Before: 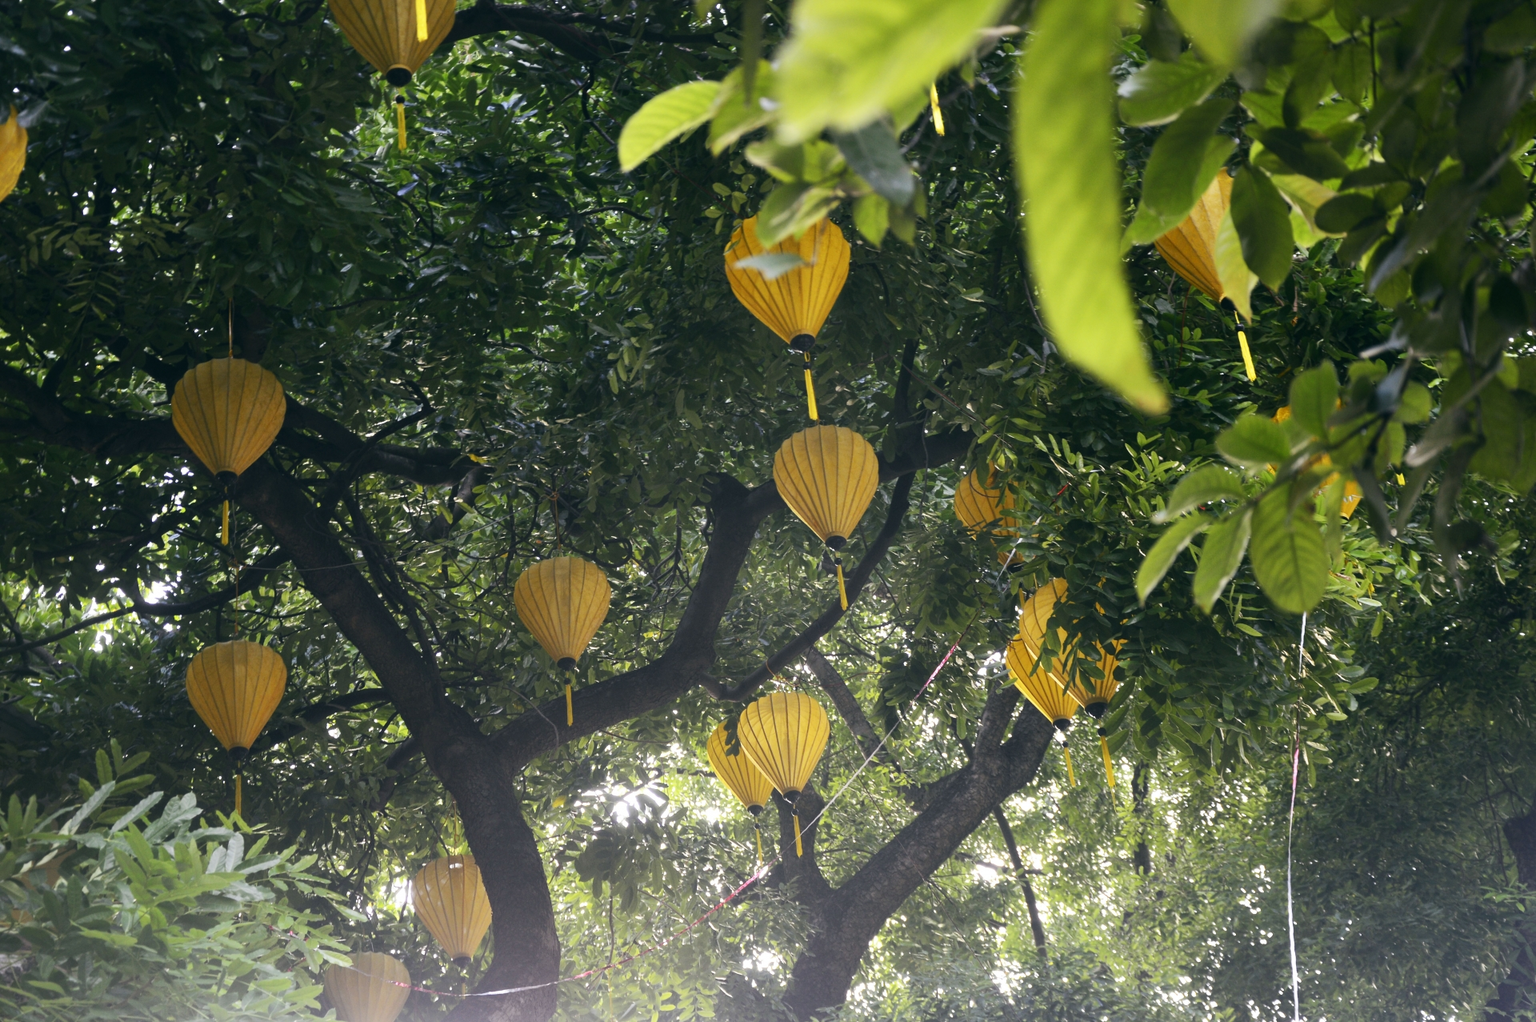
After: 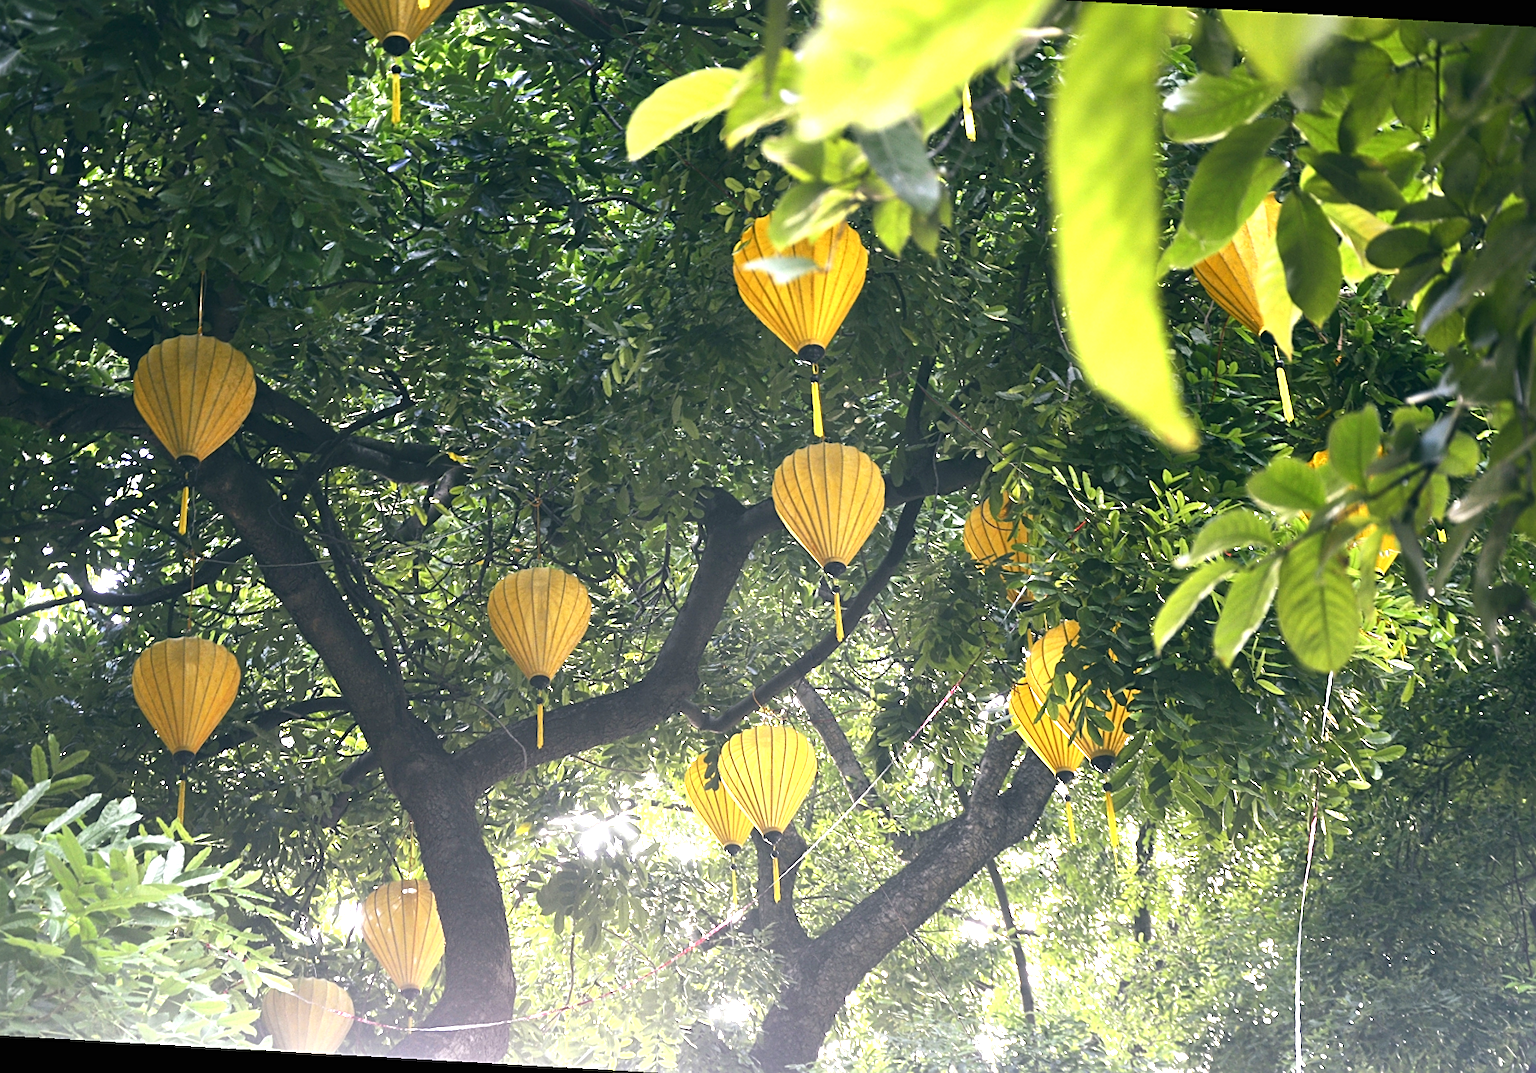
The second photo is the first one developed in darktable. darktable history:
tone equalizer: edges refinement/feathering 500, mask exposure compensation -1.57 EV, preserve details no
sharpen: on, module defaults
exposure: black level correction 0, exposure 1.2 EV, compensate highlight preservation false
crop and rotate: angle -3.25°, left 5.129%, top 5.188%, right 4.61%, bottom 4.142%
